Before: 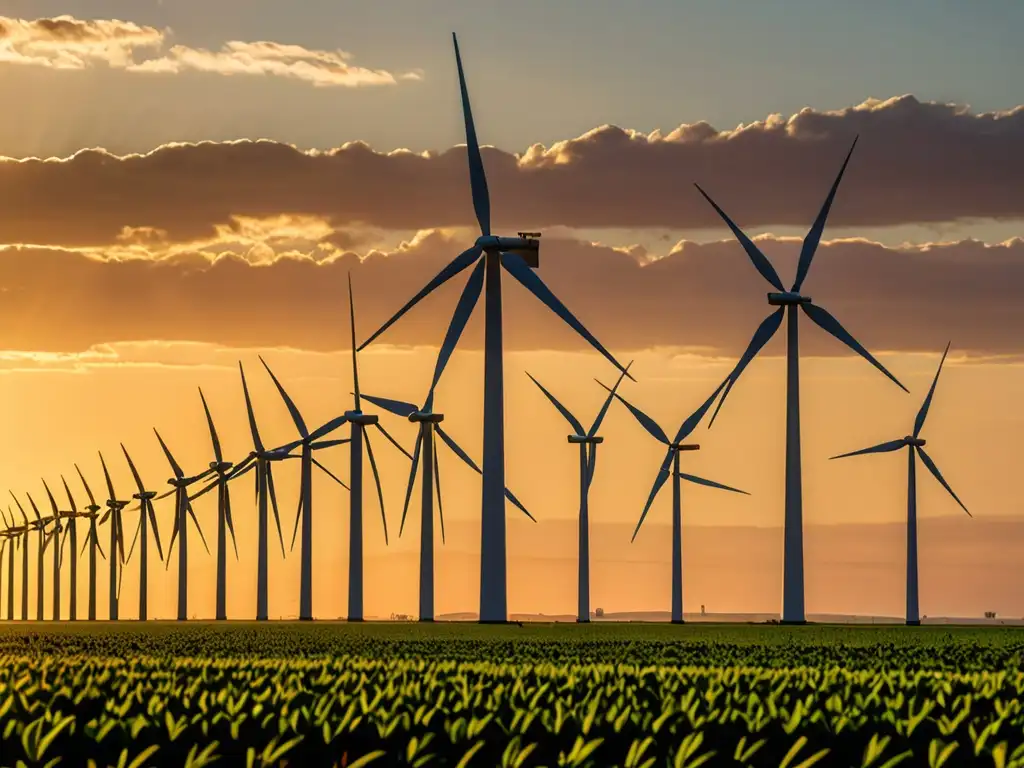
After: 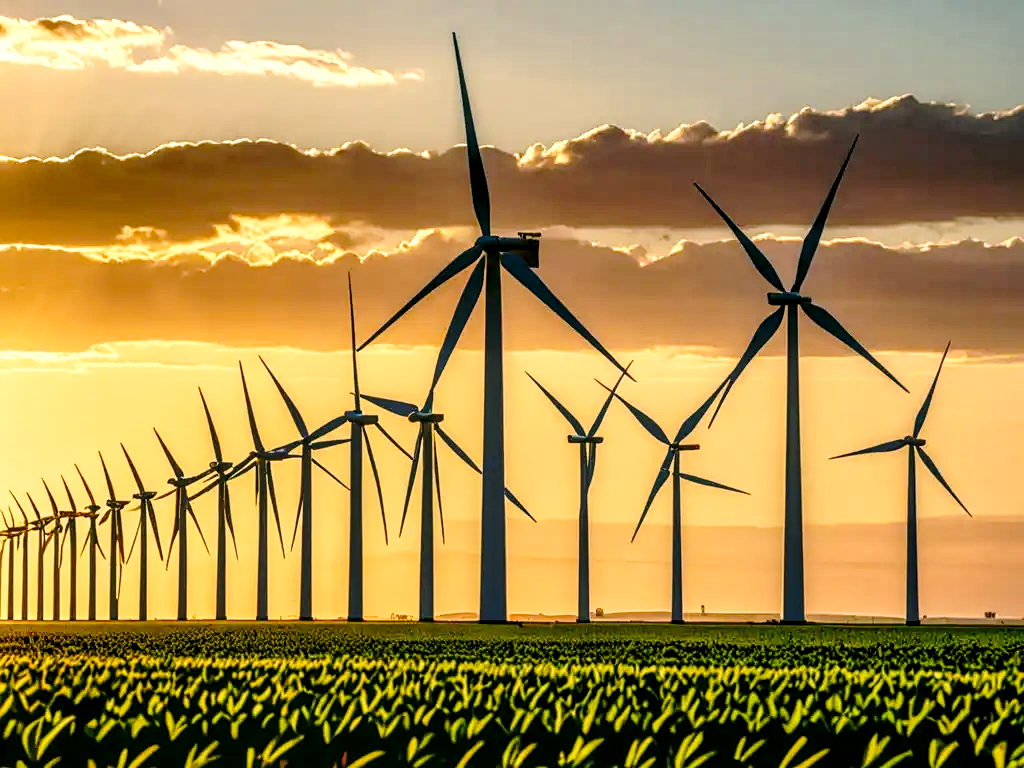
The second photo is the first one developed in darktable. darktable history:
base curve: curves: ch0 [(0, 0) (0.036, 0.037) (0.121, 0.228) (0.46, 0.76) (0.859, 0.983) (1, 1)], preserve colors none
sharpen: amount 0.205
local contrast: highlights 28%, detail 150%
color correction: highlights a* 4.62, highlights b* 4.98, shadows a* -7.21, shadows b* 4.95
